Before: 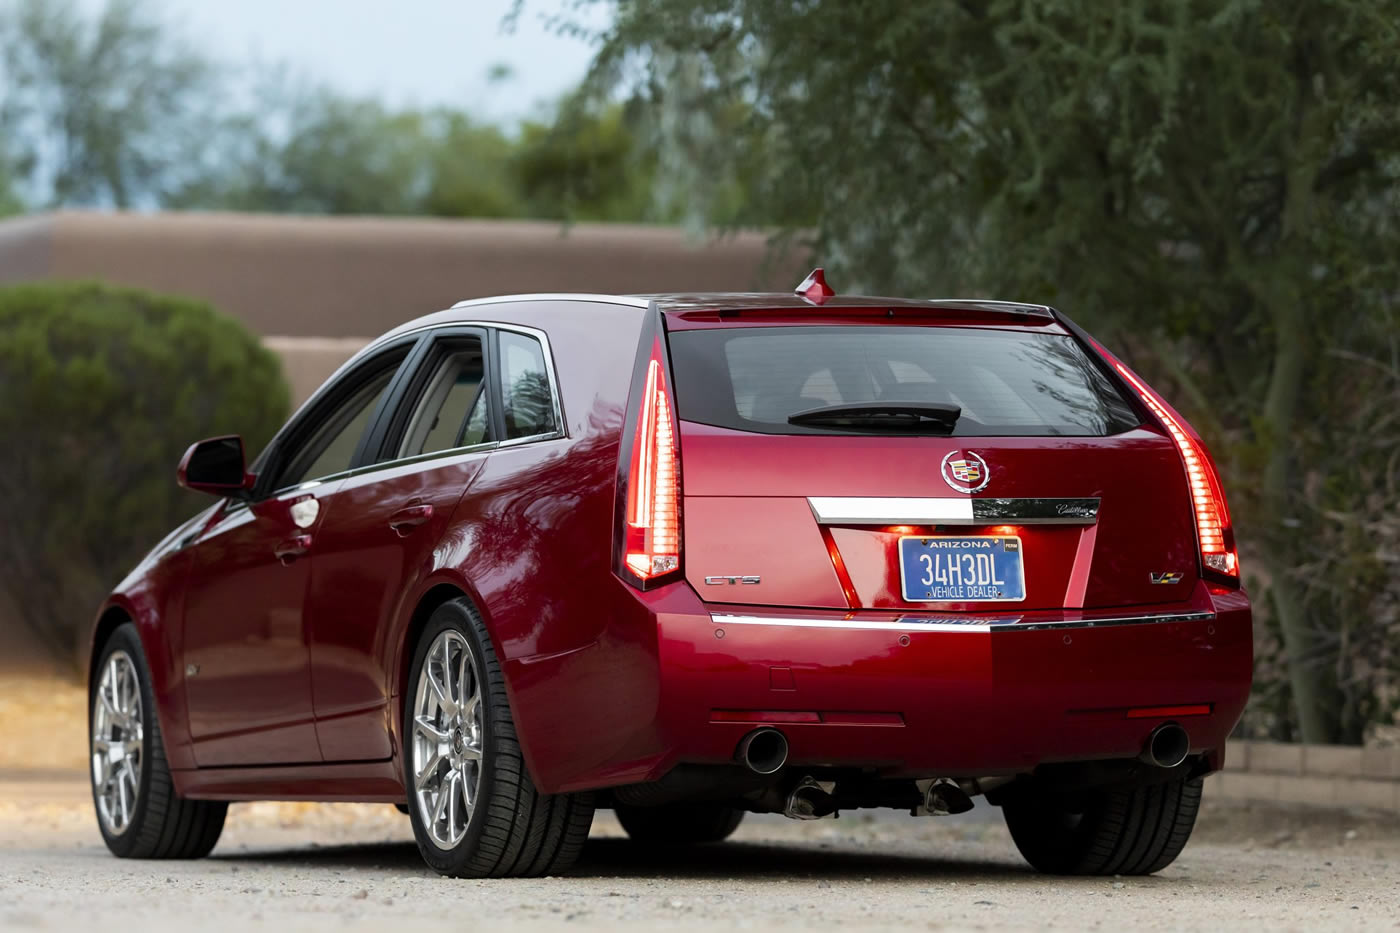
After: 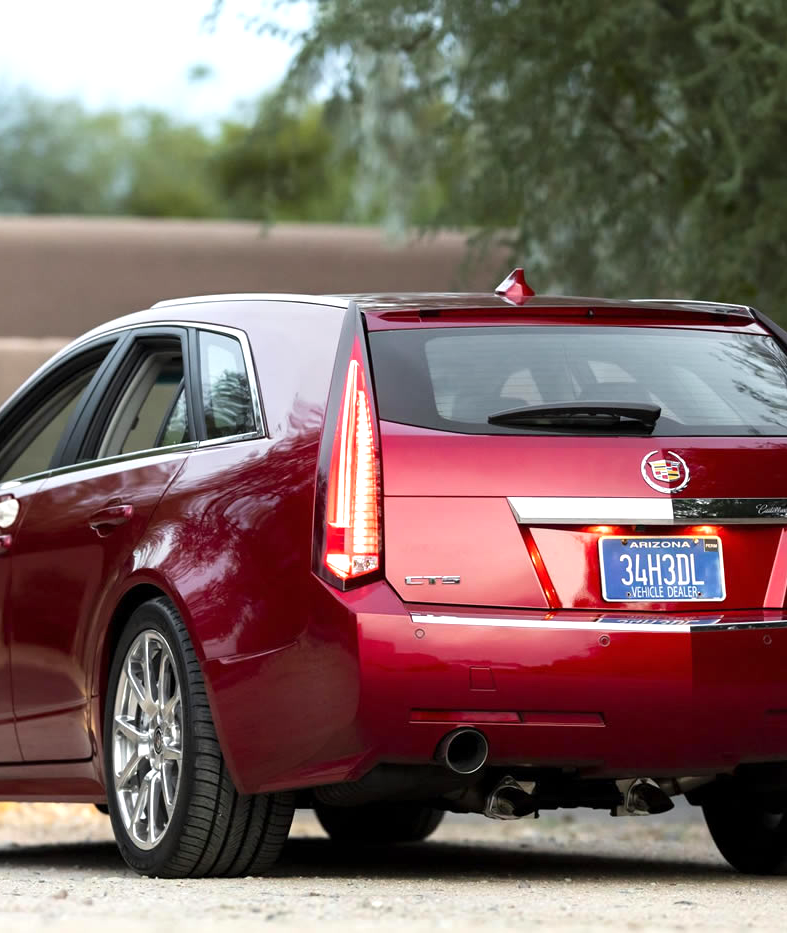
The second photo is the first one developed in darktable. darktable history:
exposure: exposure 0.574 EV, compensate highlight preservation false
crop: left 21.496%, right 22.254%
